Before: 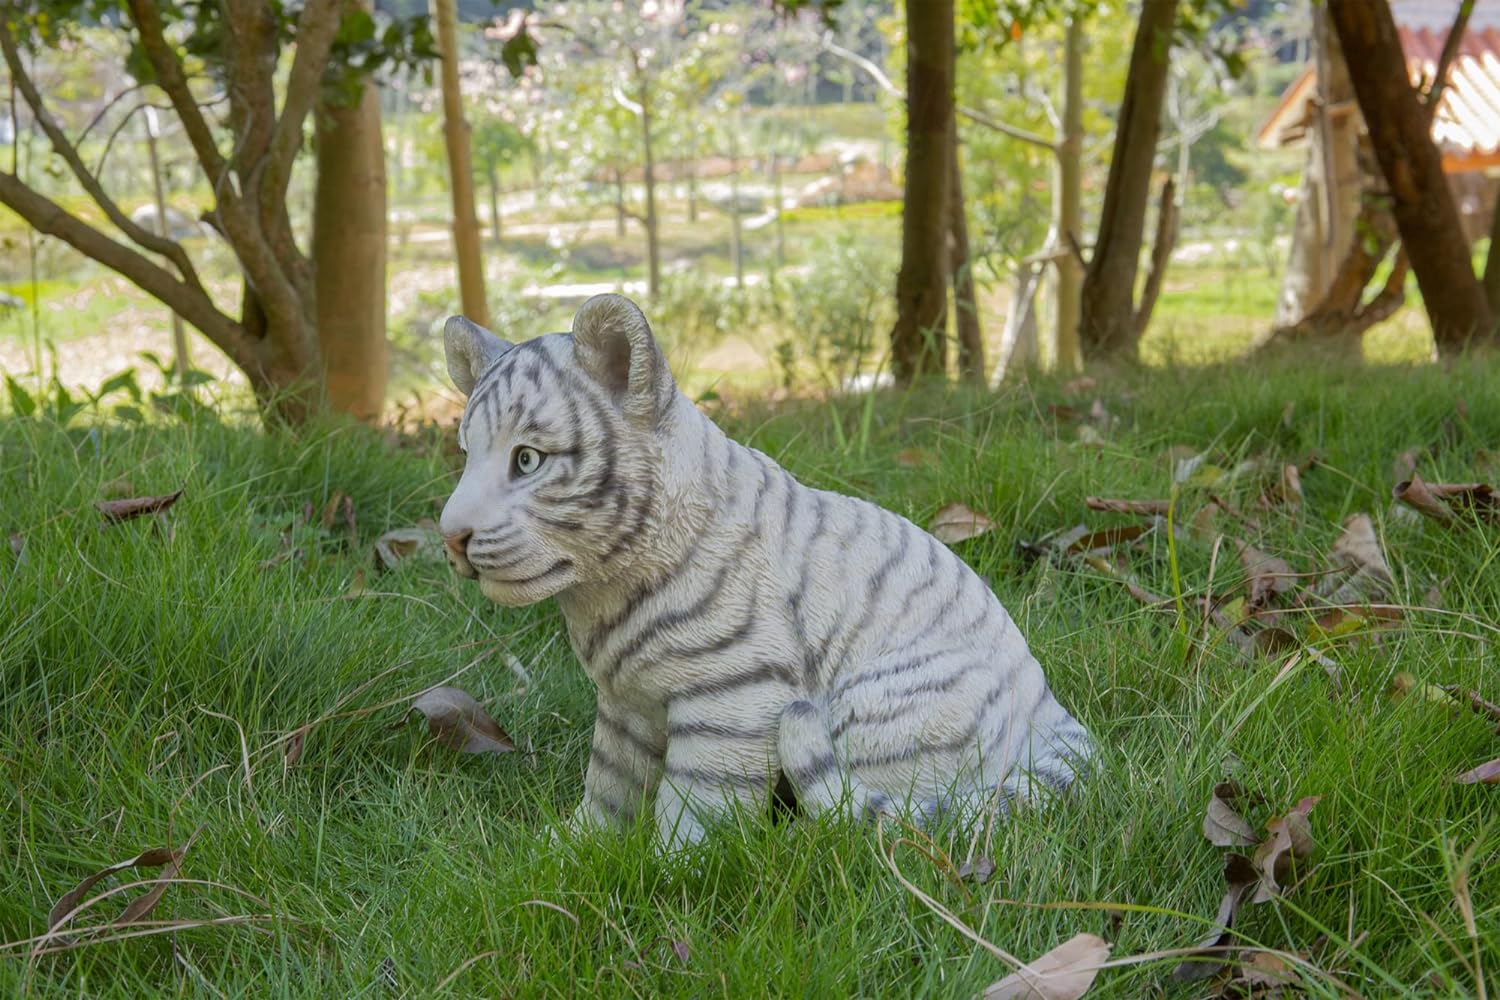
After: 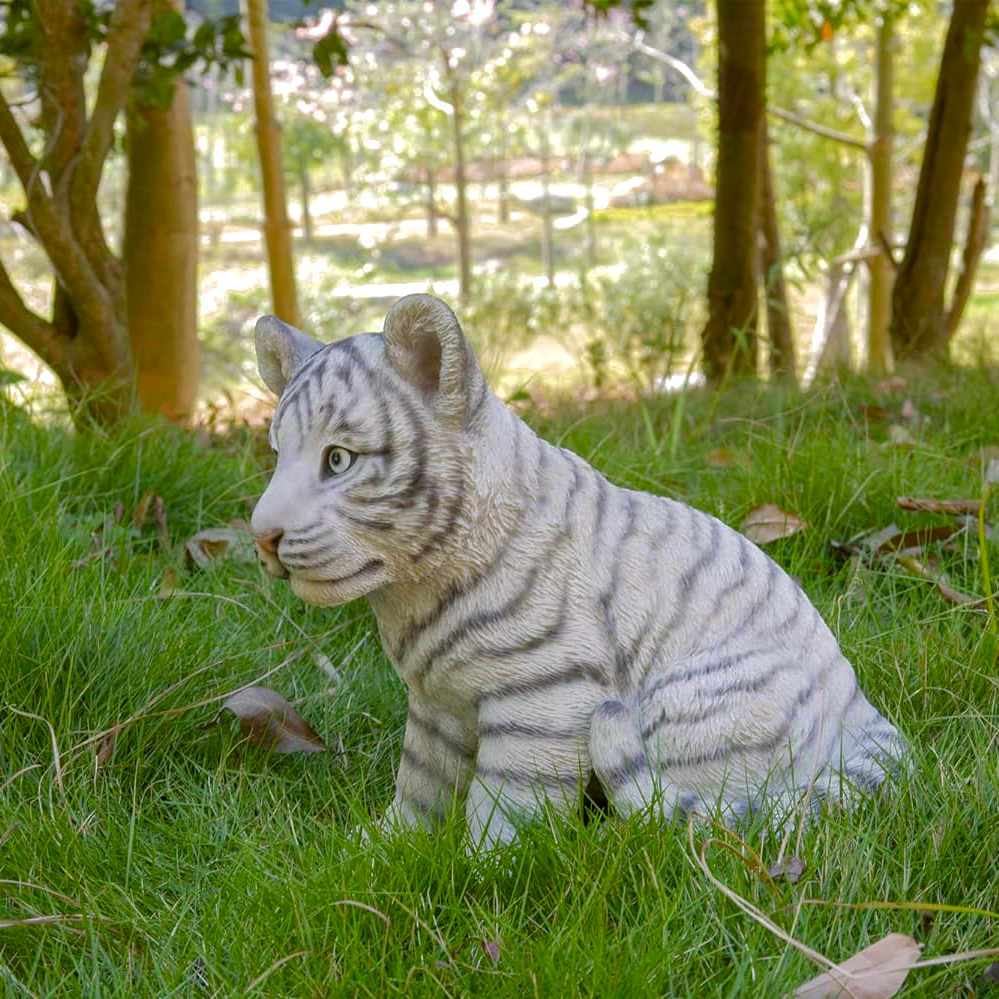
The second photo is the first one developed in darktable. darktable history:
color correction: highlights a* 3.12, highlights b* -1.55, shadows a* -0.101, shadows b* 2.52, saturation 0.98
crop and rotate: left 12.648%, right 20.685%
color balance rgb: perceptual saturation grading › global saturation 25%, perceptual saturation grading › highlights -50%, perceptual saturation grading › shadows 30%, perceptual brilliance grading › global brilliance 12%, global vibrance 20%
rgb curve: curves: ch0 [(0, 0) (0.175, 0.154) (0.785, 0.663) (1, 1)]
tone equalizer: on, module defaults
